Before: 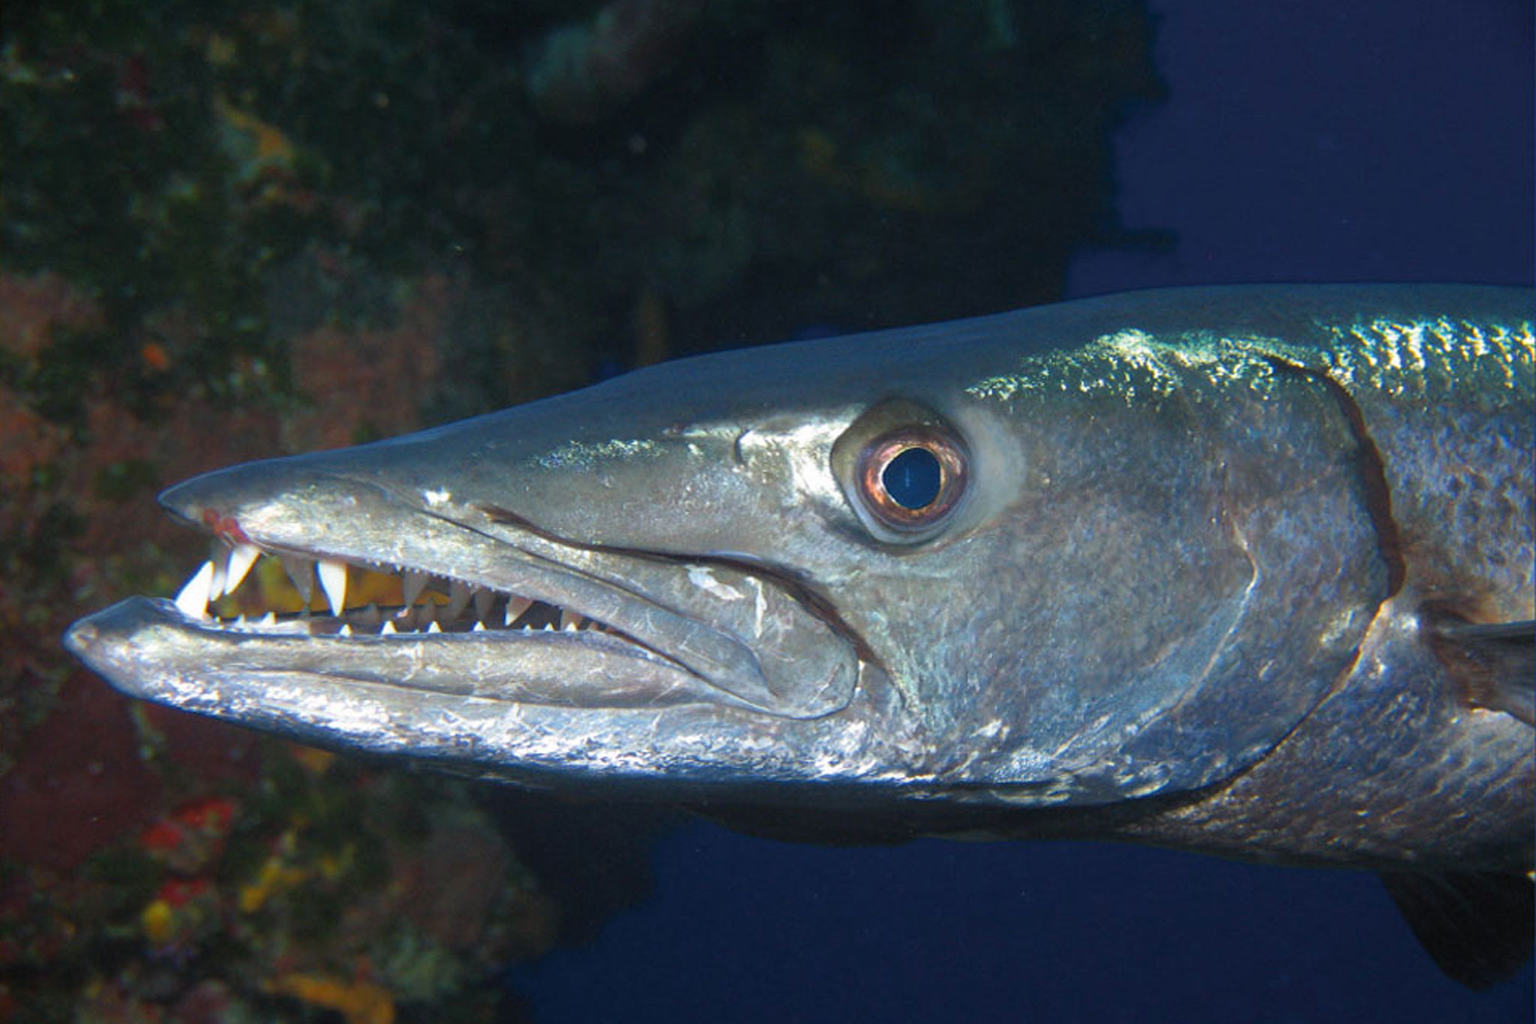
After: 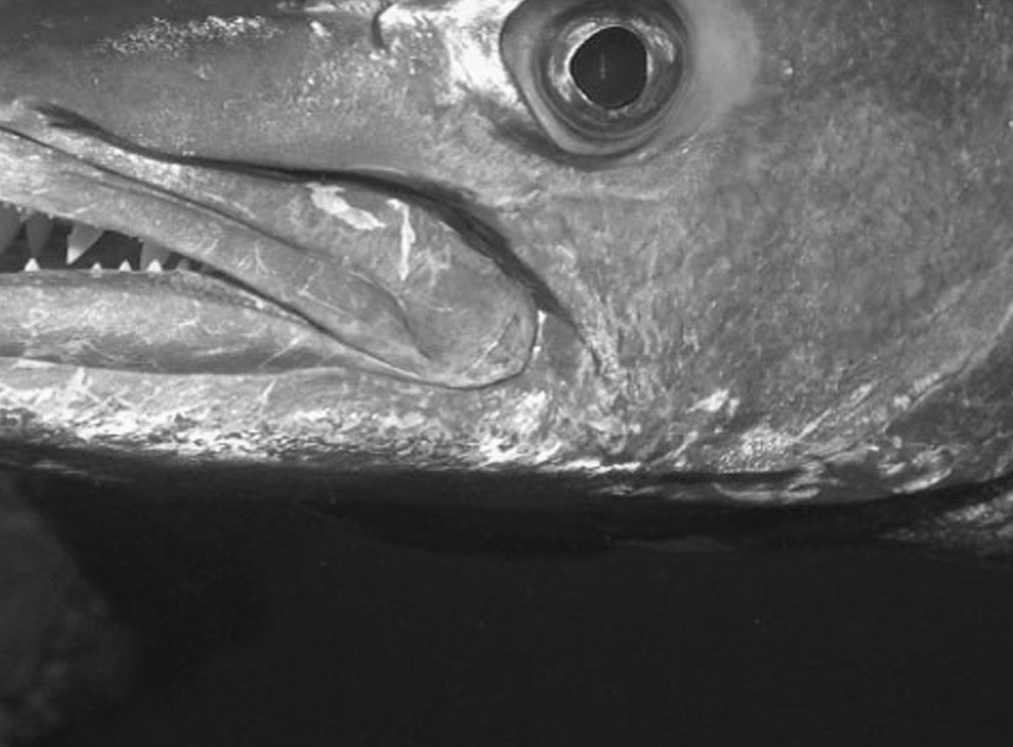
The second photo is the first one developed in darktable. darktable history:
crop: left 29.672%, top 41.786%, right 20.851%, bottom 3.487%
monochrome: a -11.7, b 1.62, size 0.5, highlights 0.38
color correction: highlights a* 1.39, highlights b* 17.83
